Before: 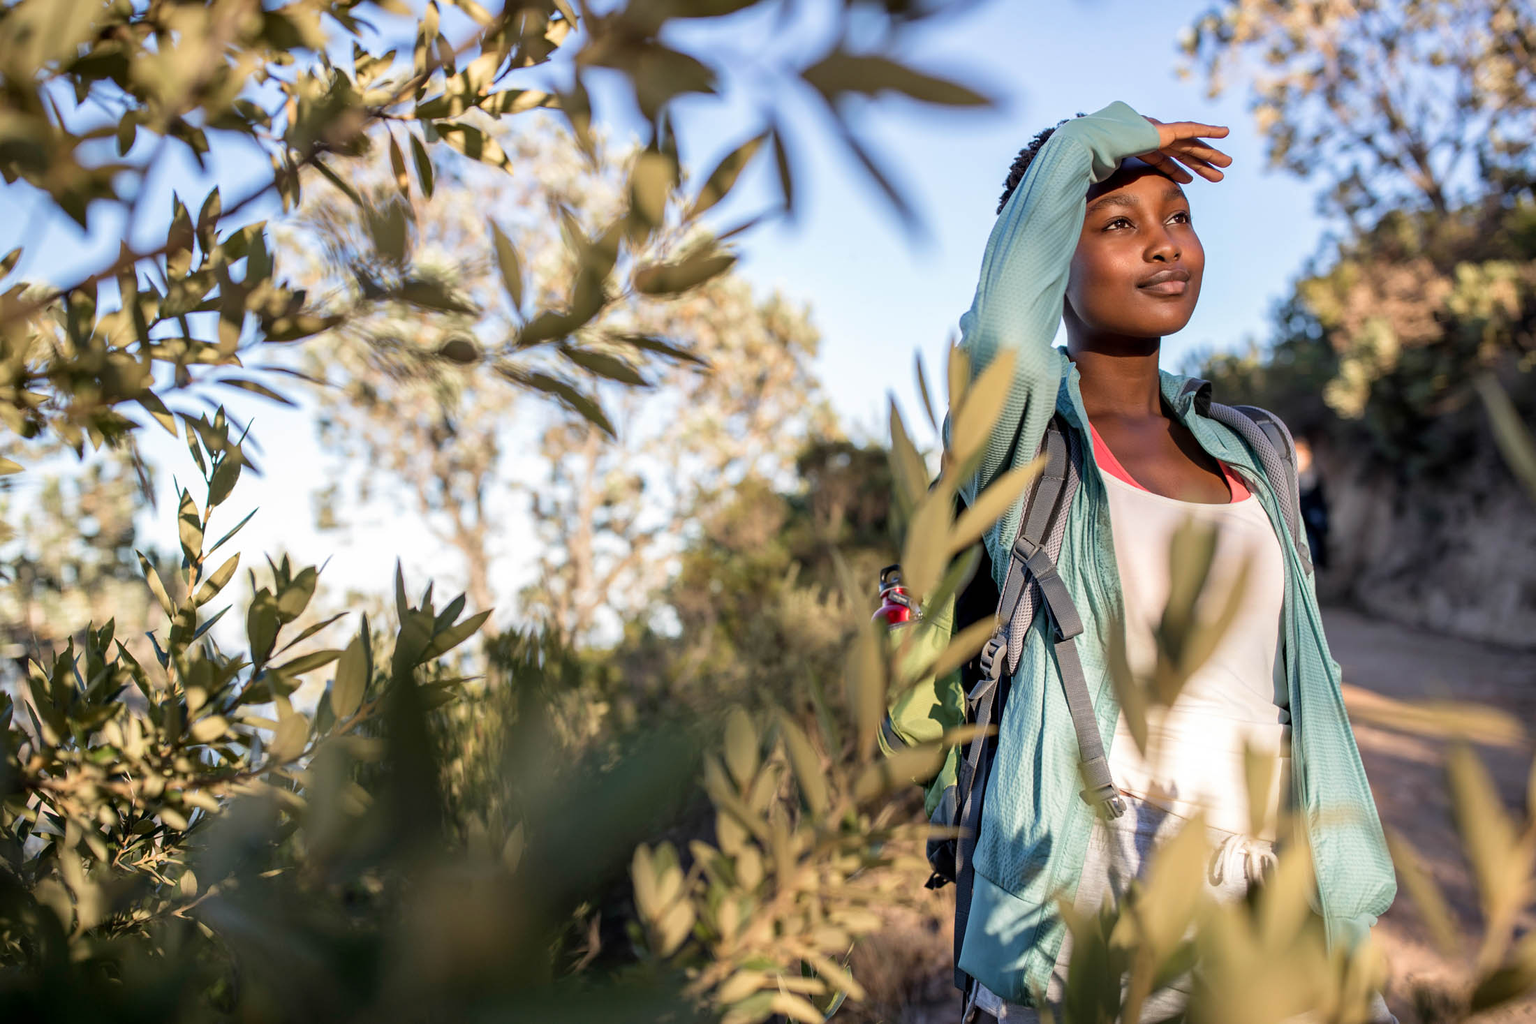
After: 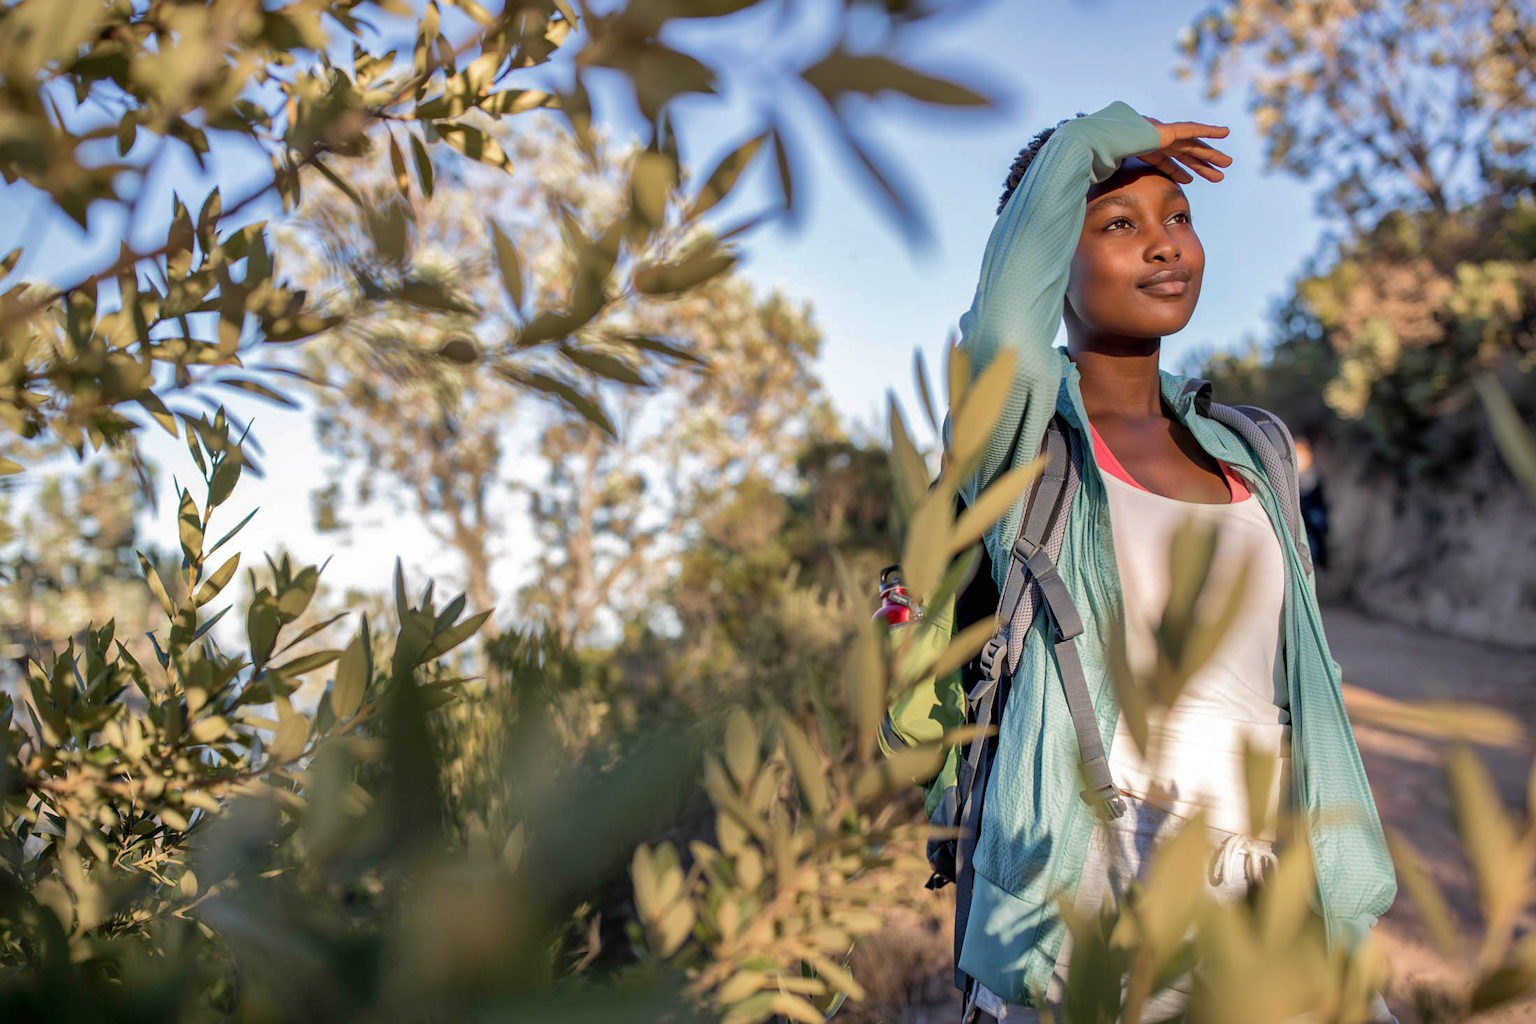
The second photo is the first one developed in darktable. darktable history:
shadows and highlights: highlights -59.71
